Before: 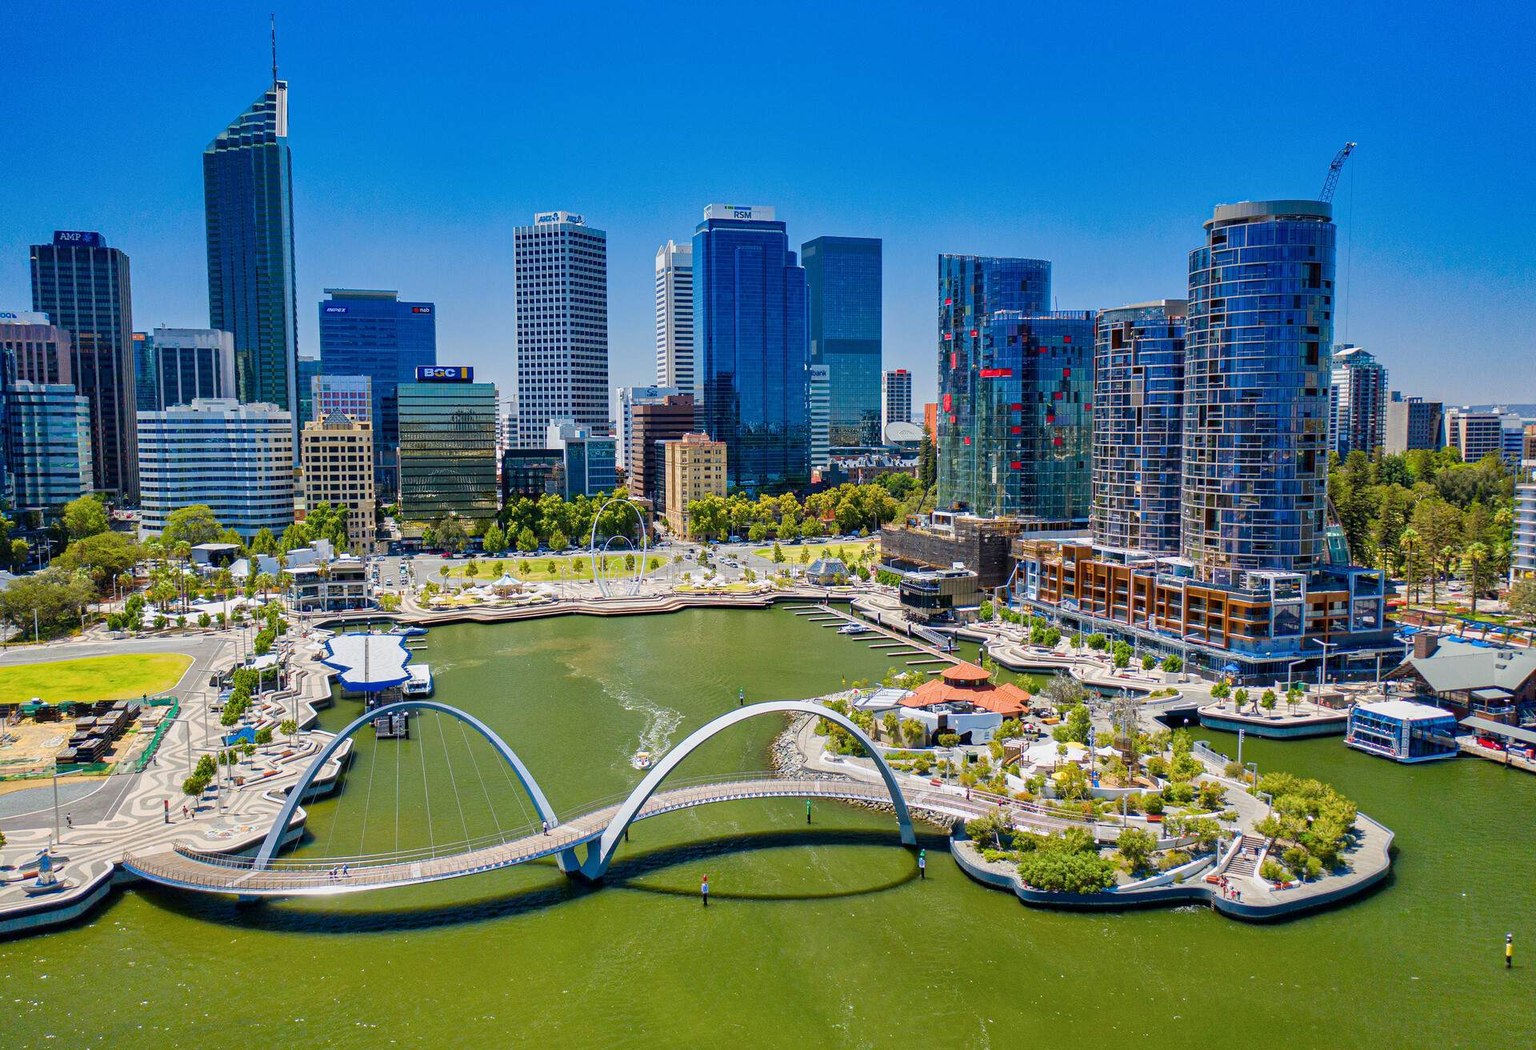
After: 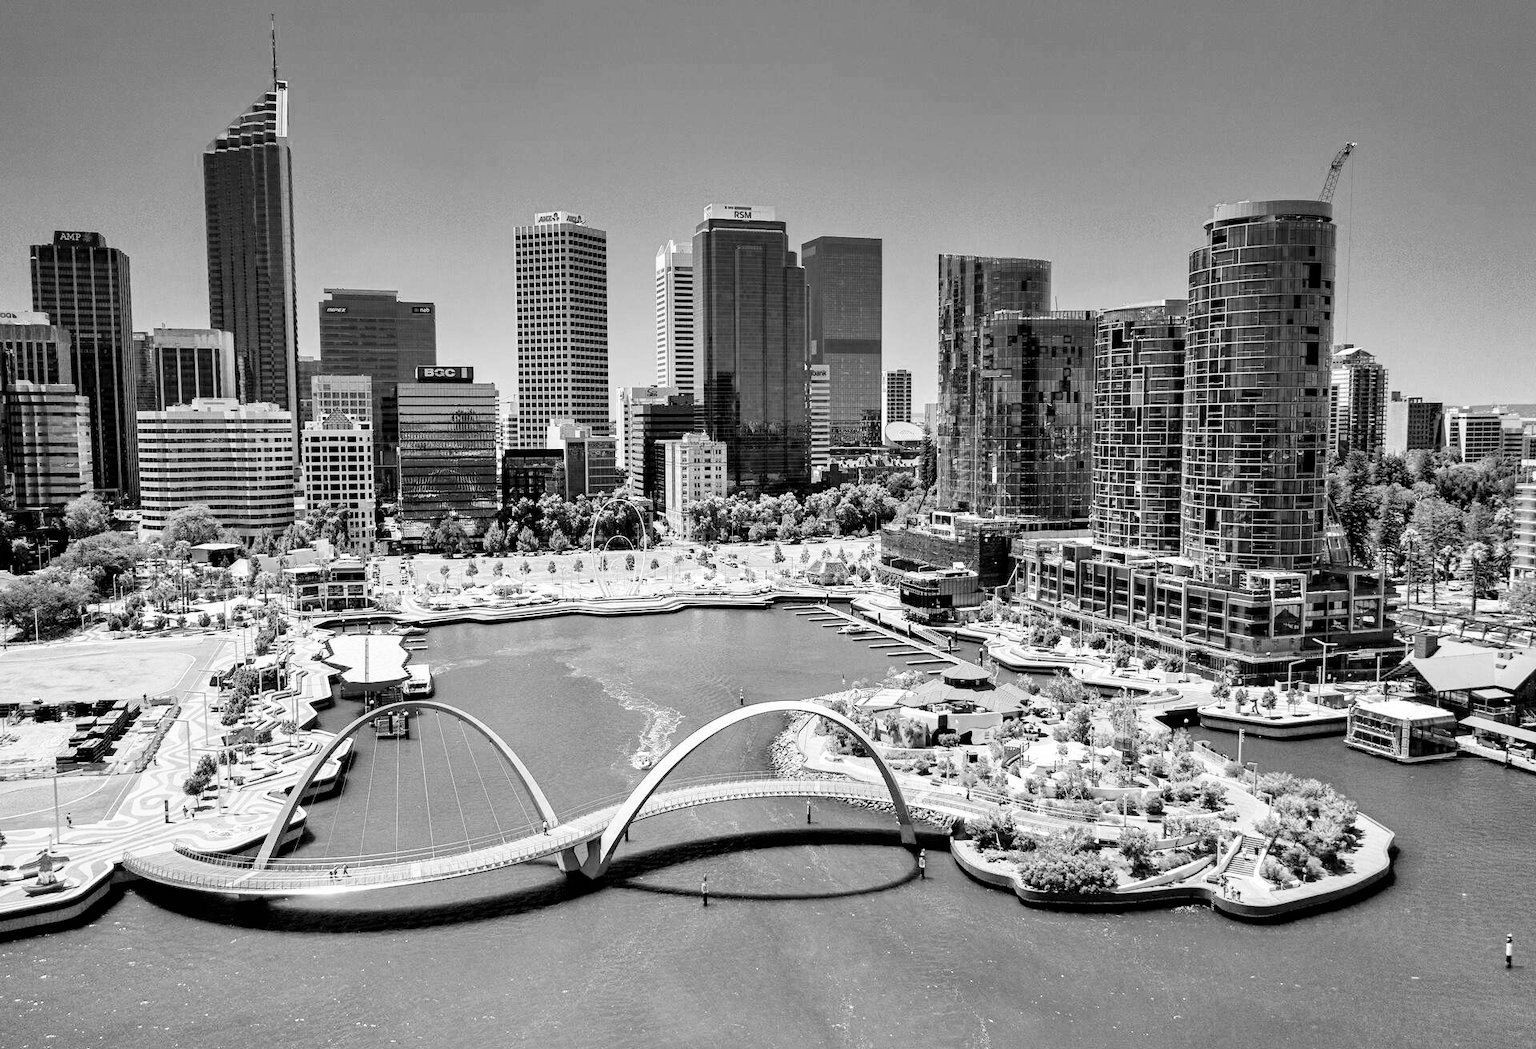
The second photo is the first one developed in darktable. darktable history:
filmic rgb: black relative exposure -16 EV, white relative exposure 6.31 EV, hardness 5.06, contrast 1.343
color correction: highlights a* -19.92, highlights b* 9.8, shadows a* -20.08, shadows b* -10.67
color balance rgb: shadows lift › chroma 2.052%, shadows lift › hue 248.2°, perceptual saturation grading › global saturation -0.089%, perceptual saturation grading › highlights -30.563%, perceptual saturation grading › shadows 19.322%, perceptual brilliance grading › global brilliance 20.193%
exposure: black level correction 0.005, exposure 0.016 EV, compensate highlight preservation false
color zones: curves: ch1 [(0, -0.394) (0.143, -0.394) (0.286, -0.394) (0.429, -0.392) (0.571, -0.391) (0.714, -0.391) (0.857, -0.391) (1, -0.394)]
